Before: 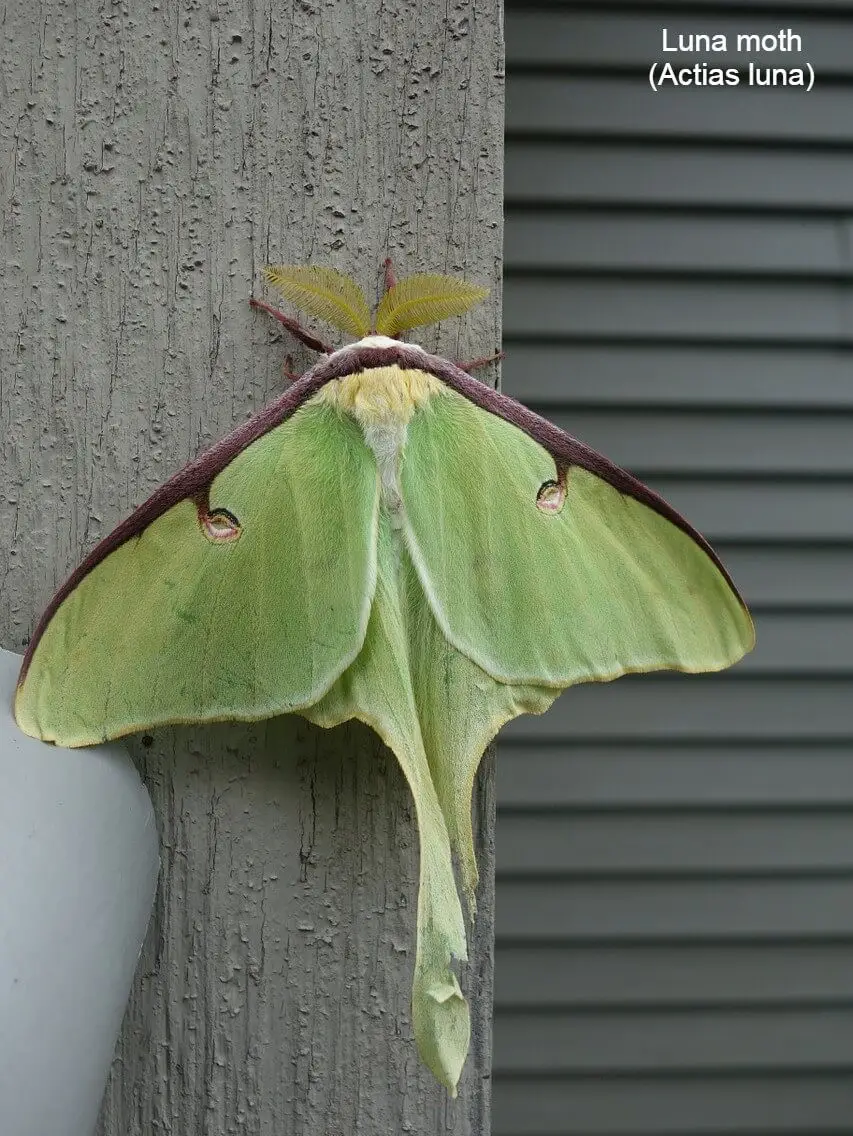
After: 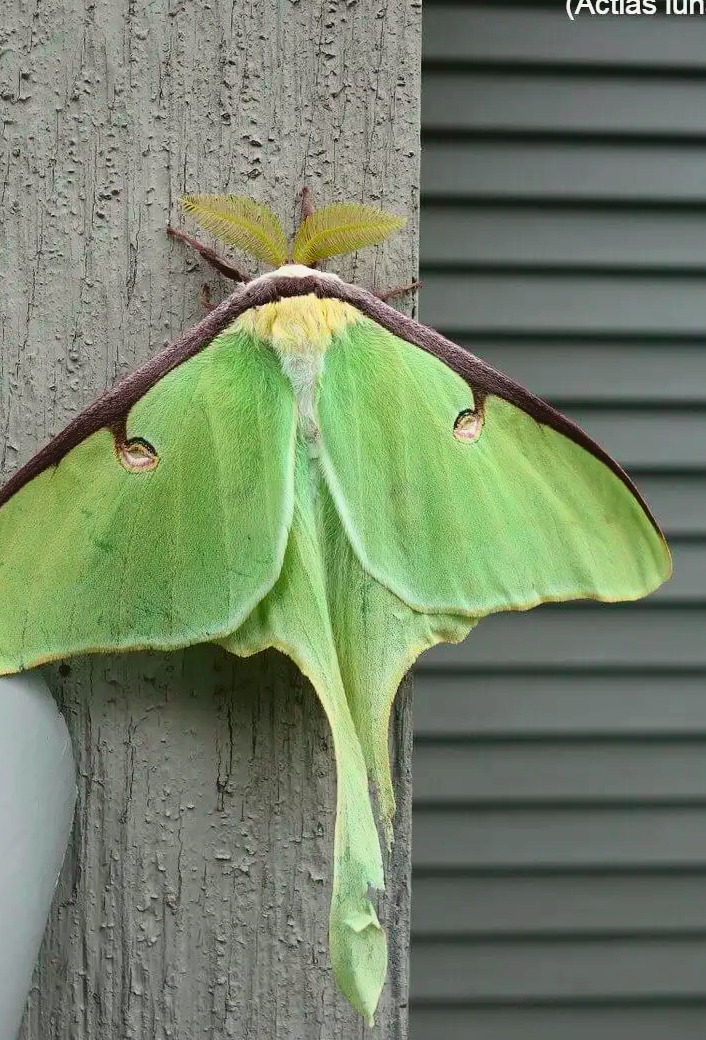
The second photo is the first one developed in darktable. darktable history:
crop: left 9.807%, top 6.259%, right 7.334%, bottom 2.177%
exposure: black level correction -0.001, exposure 0.08 EV, compensate highlight preservation false
shadows and highlights: shadows 30
tone curve: curves: ch0 [(0, 0.049) (0.113, 0.084) (0.285, 0.301) (0.673, 0.796) (0.845, 0.932) (0.994, 0.971)]; ch1 [(0, 0) (0.456, 0.424) (0.498, 0.5) (0.57, 0.557) (0.631, 0.635) (1, 1)]; ch2 [(0, 0) (0.395, 0.398) (0.44, 0.456) (0.502, 0.507) (0.55, 0.559) (0.67, 0.702) (1, 1)], color space Lab, independent channels, preserve colors none
